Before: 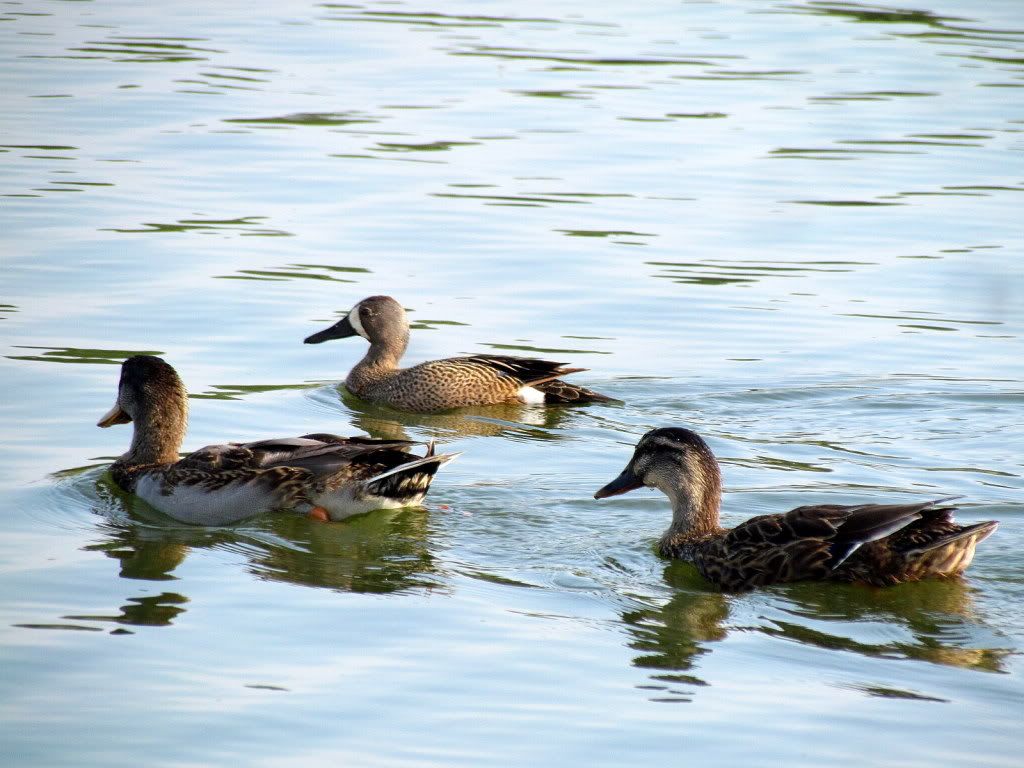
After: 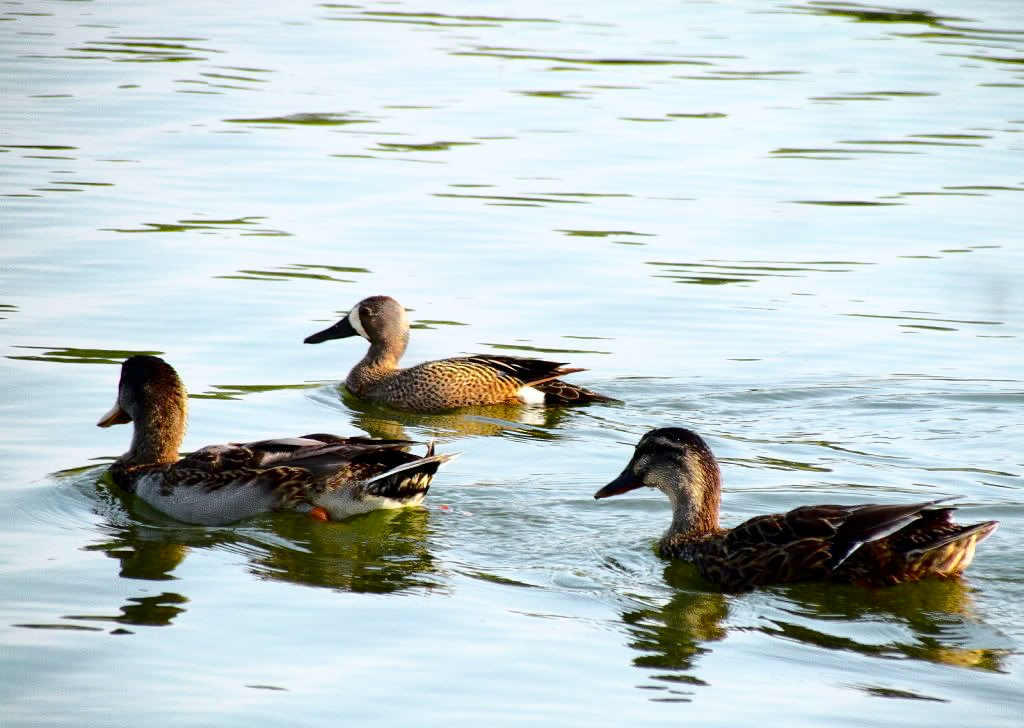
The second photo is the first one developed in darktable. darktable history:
crop and rotate: top 0%, bottom 5.097%
grain: coarseness 0.09 ISO, strength 10%
tone curve: curves: ch0 [(0.003, 0) (0.066, 0.023) (0.154, 0.082) (0.281, 0.221) (0.405, 0.389) (0.517, 0.553) (0.716, 0.743) (0.822, 0.882) (1, 1)]; ch1 [(0, 0) (0.164, 0.115) (0.337, 0.332) (0.39, 0.398) (0.464, 0.461) (0.501, 0.5) (0.521, 0.526) (0.571, 0.606) (0.656, 0.677) (0.723, 0.731) (0.811, 0.796) (1, 1)]; ch2 [(0, 0) (0.337, 0.382) (0.464, 0.476) (0.501, 0.502) (0.527, 0.54) (0.556, 0.567) (0.575, 0.606) (0.659, 0.736) (1, 1)], color space Lab, independent channels, preserve colors none
